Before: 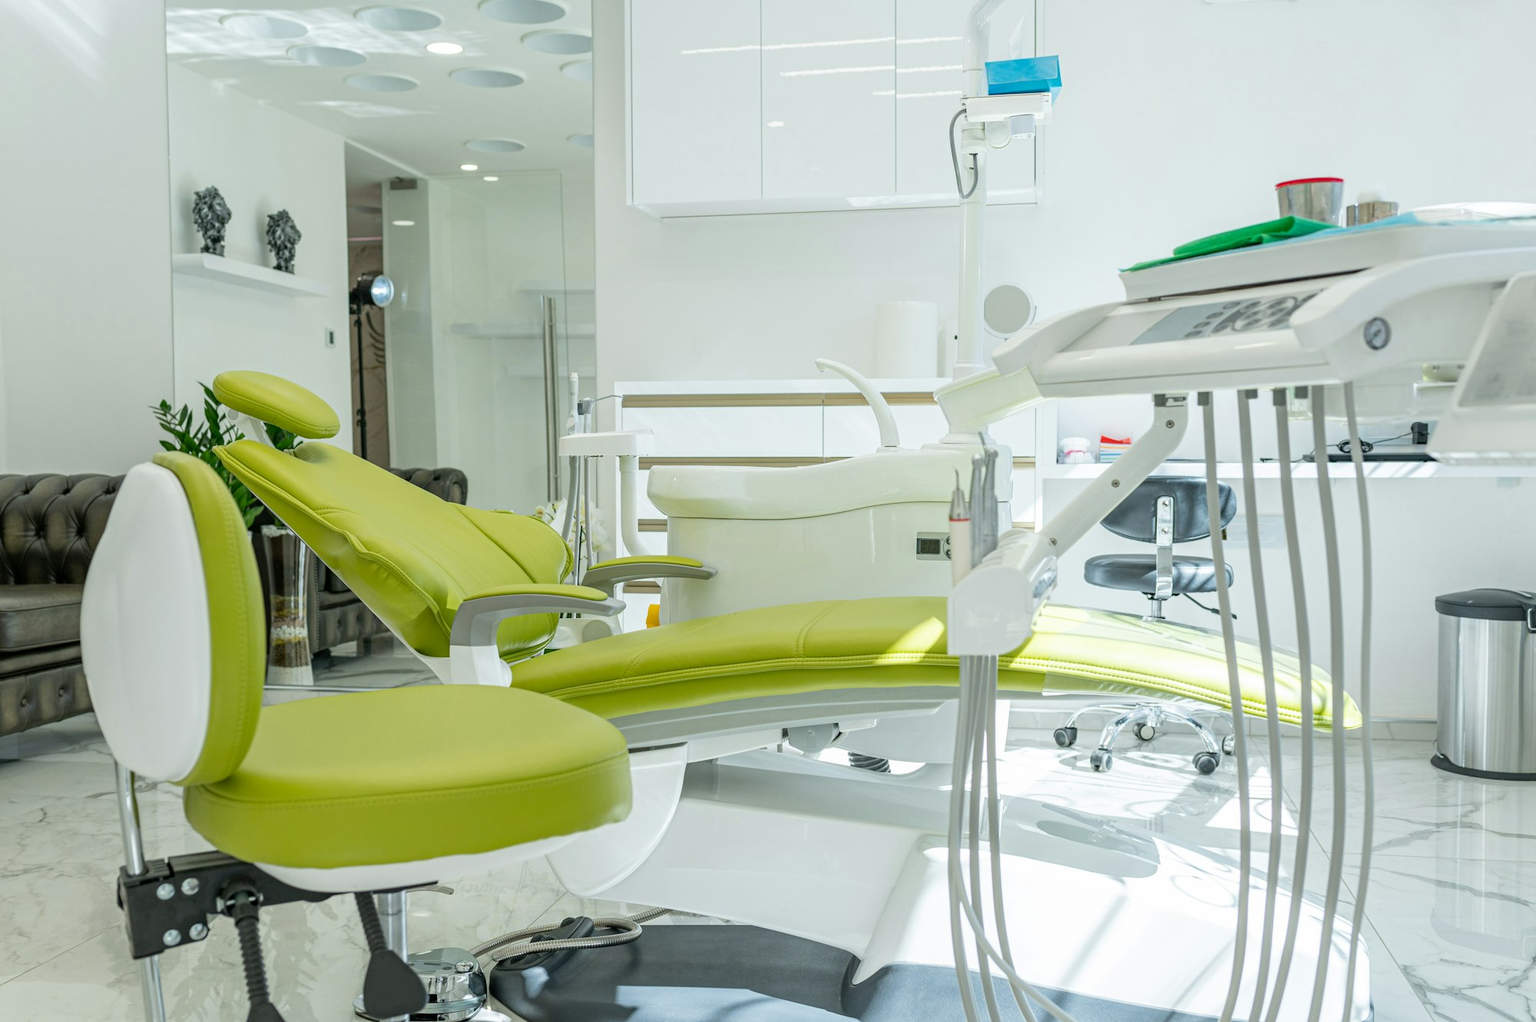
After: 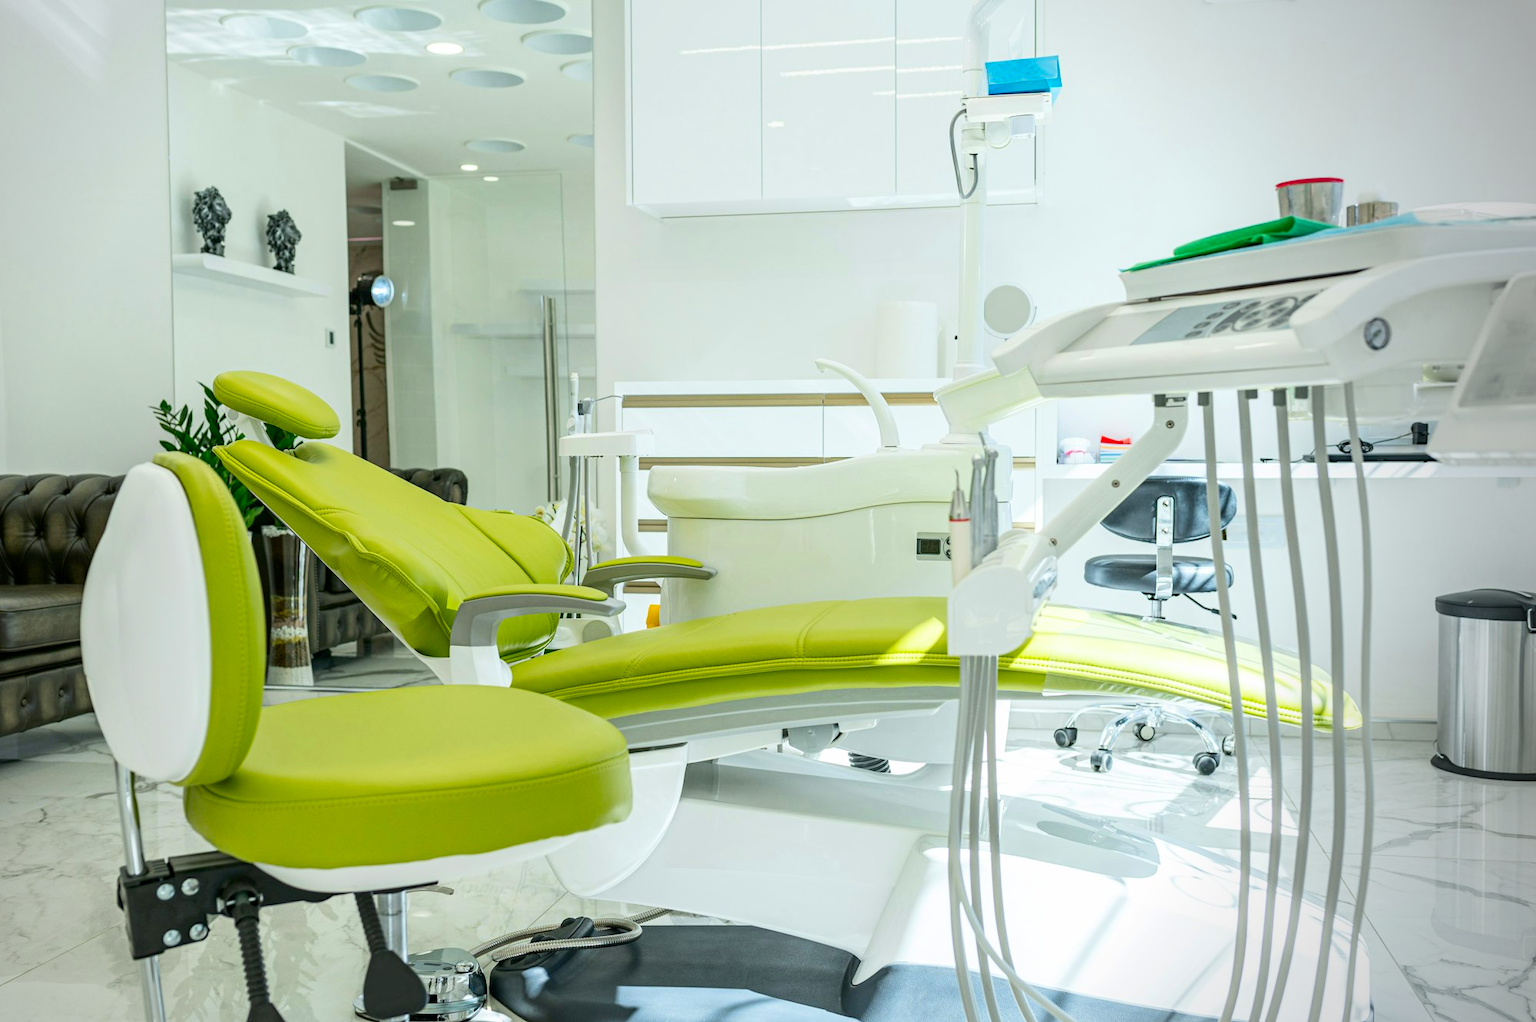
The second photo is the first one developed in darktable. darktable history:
contrast brightness saturation: contrast 0.18, saturation 0.3
vignetting: center (-0.15, 0.013)
